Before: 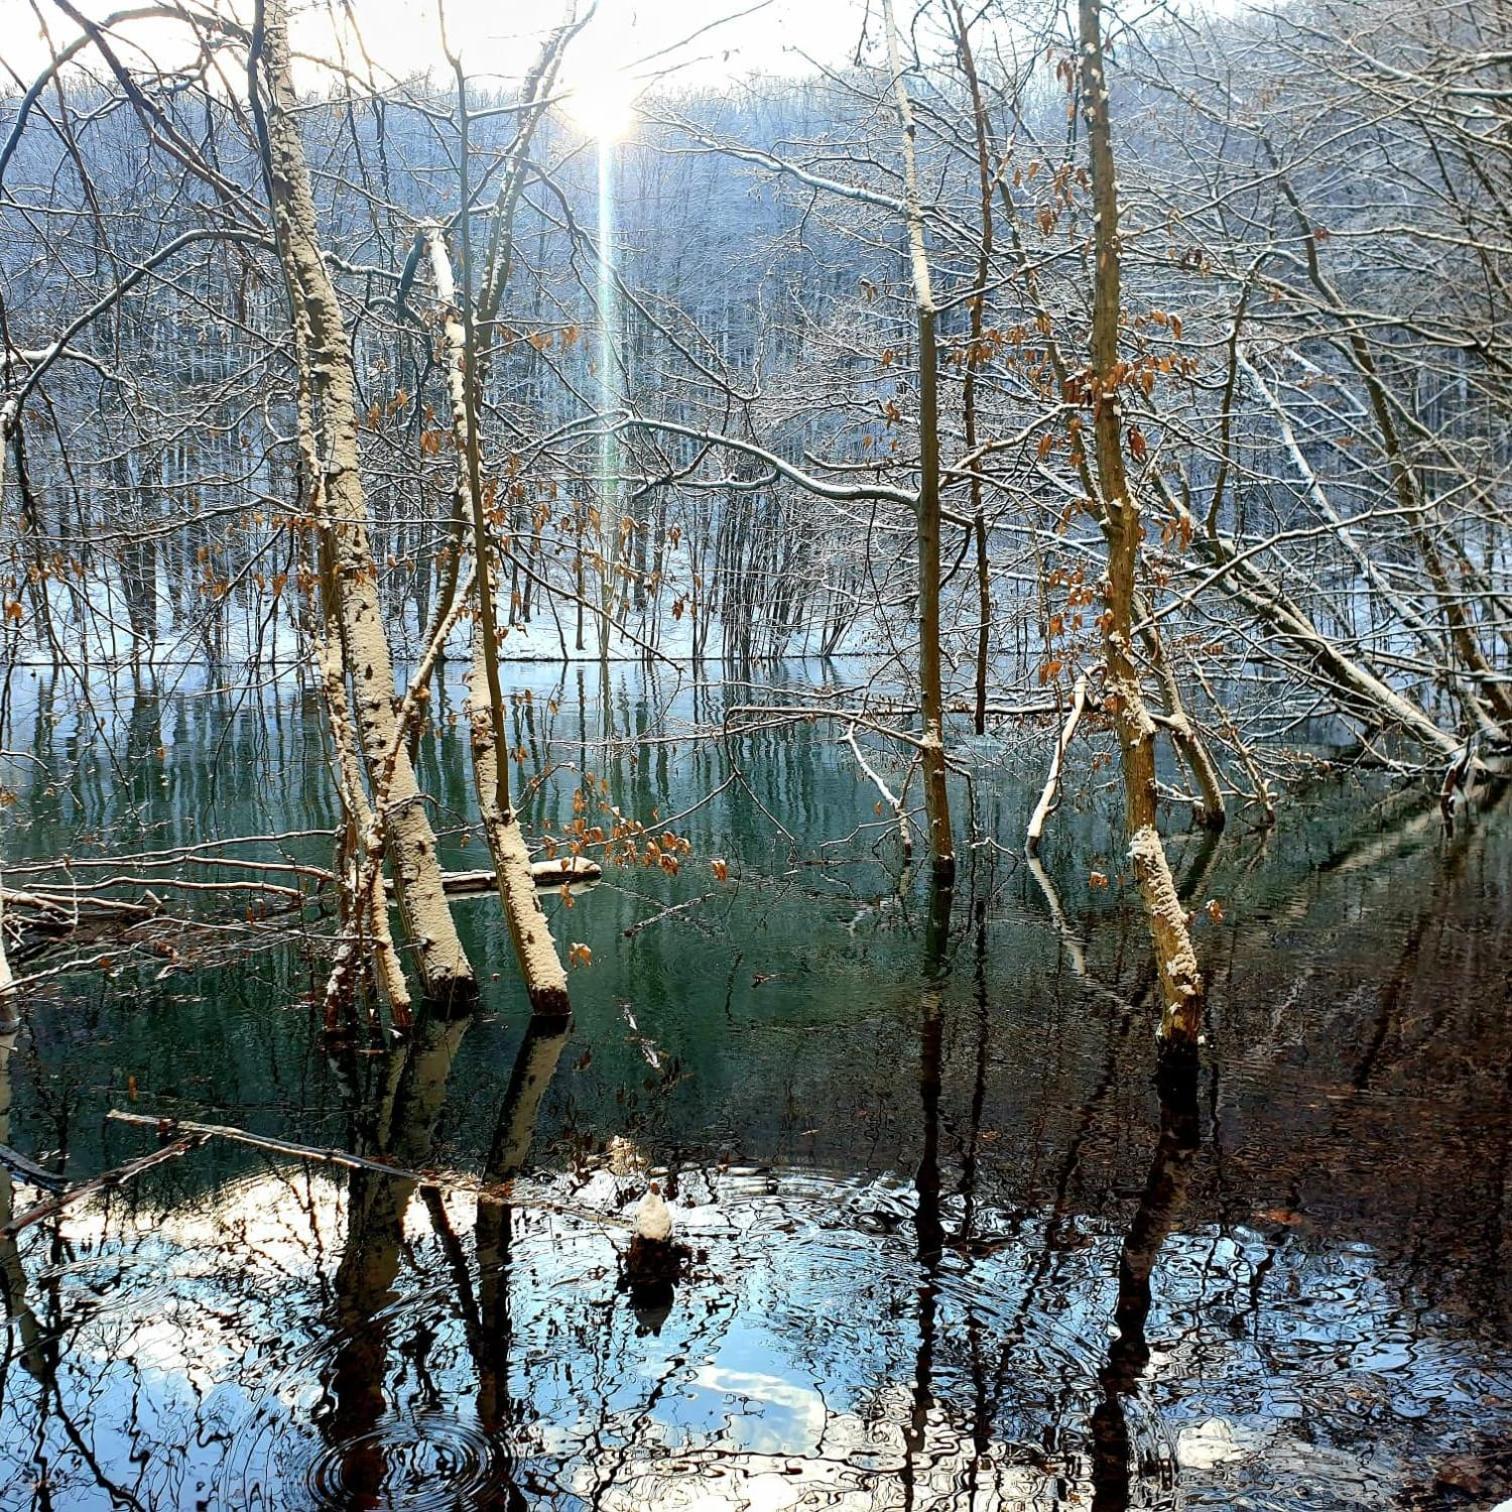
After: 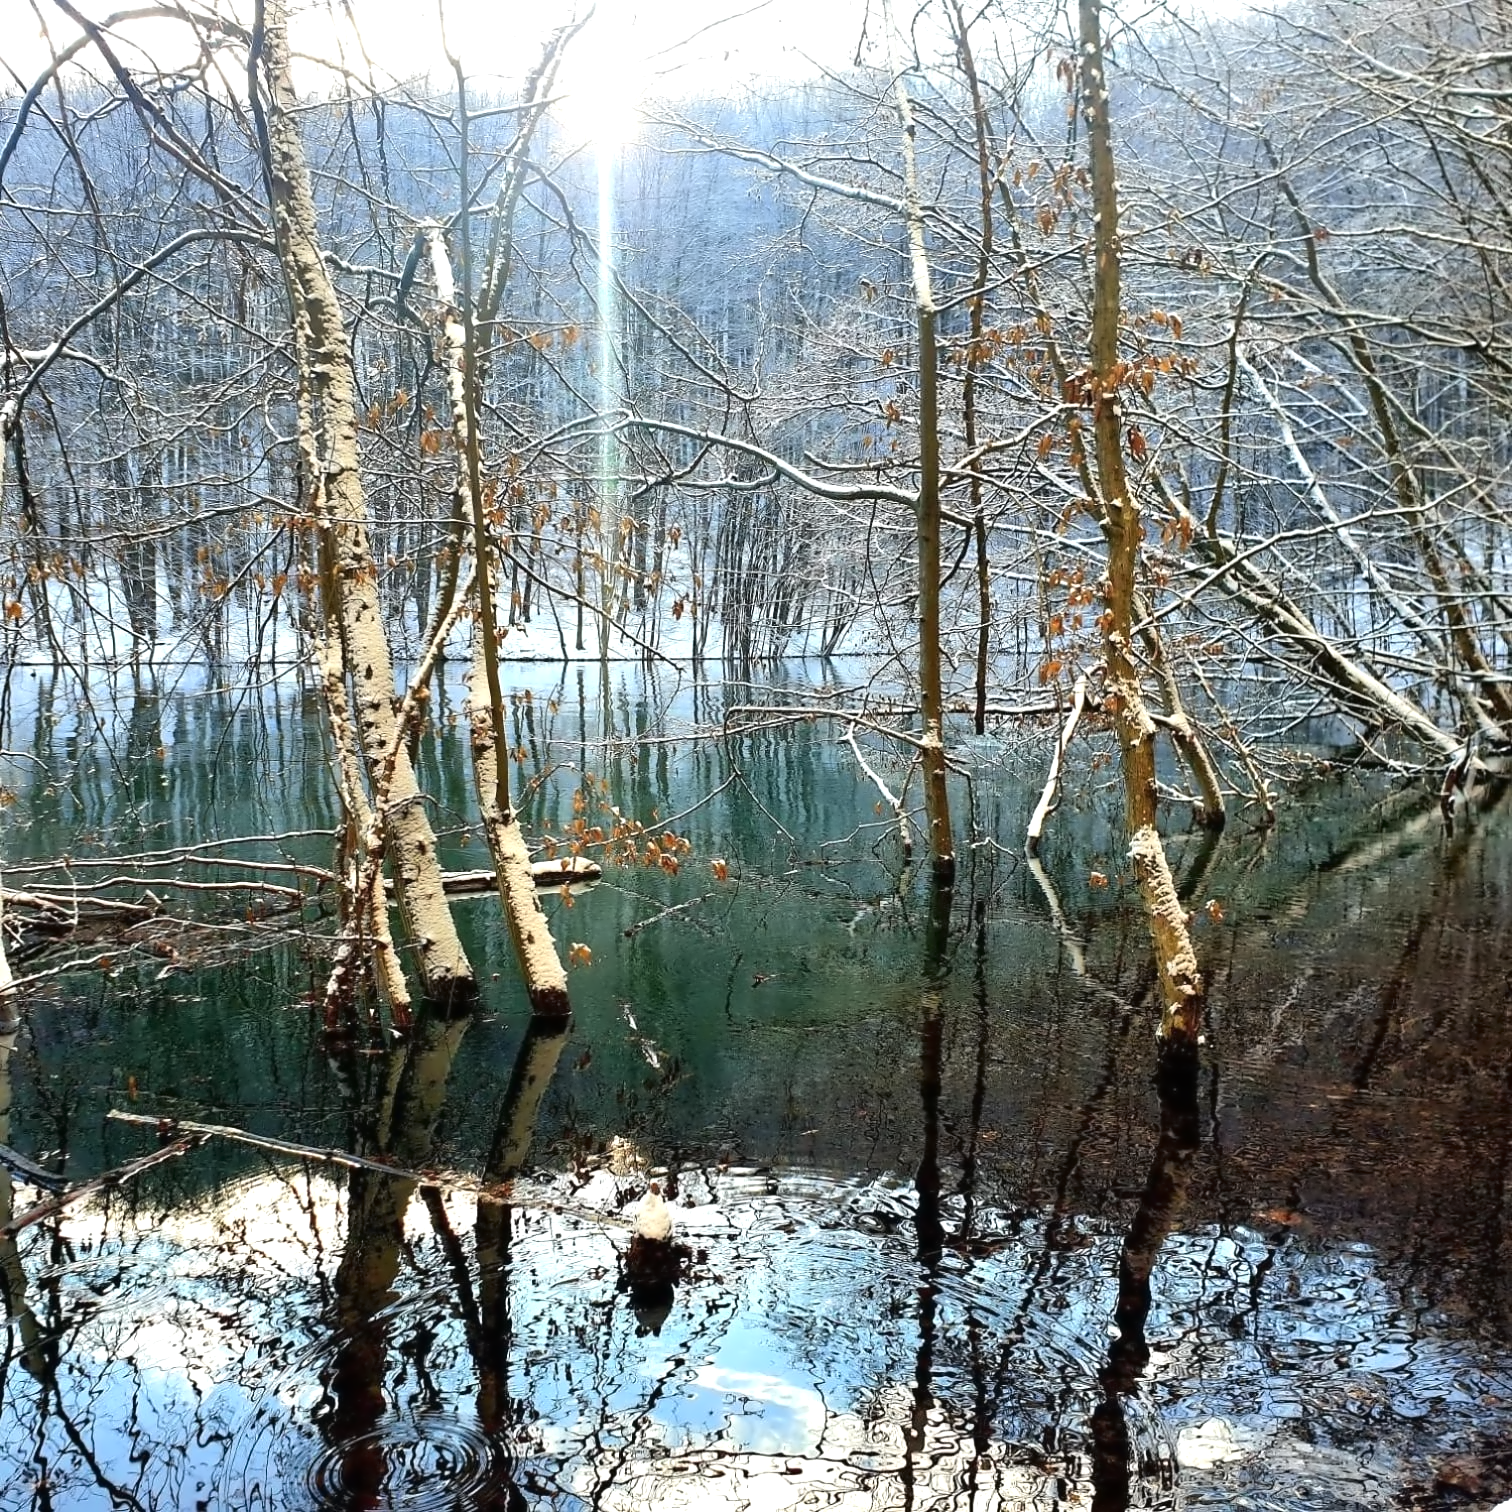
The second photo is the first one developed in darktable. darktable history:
exposure: black level correction 0, exposure 0.398 EV, compensate highlight preservation false
contrast equalizer: octaves 7, y [[0.5 ×6], [0.5 ×6], [0.5 ×6], [0, 0.033, 0.067, 0.1, 0.133, 0.167], [0, 0.05, 0.1, 0.15, 0.2, 0.25]]
